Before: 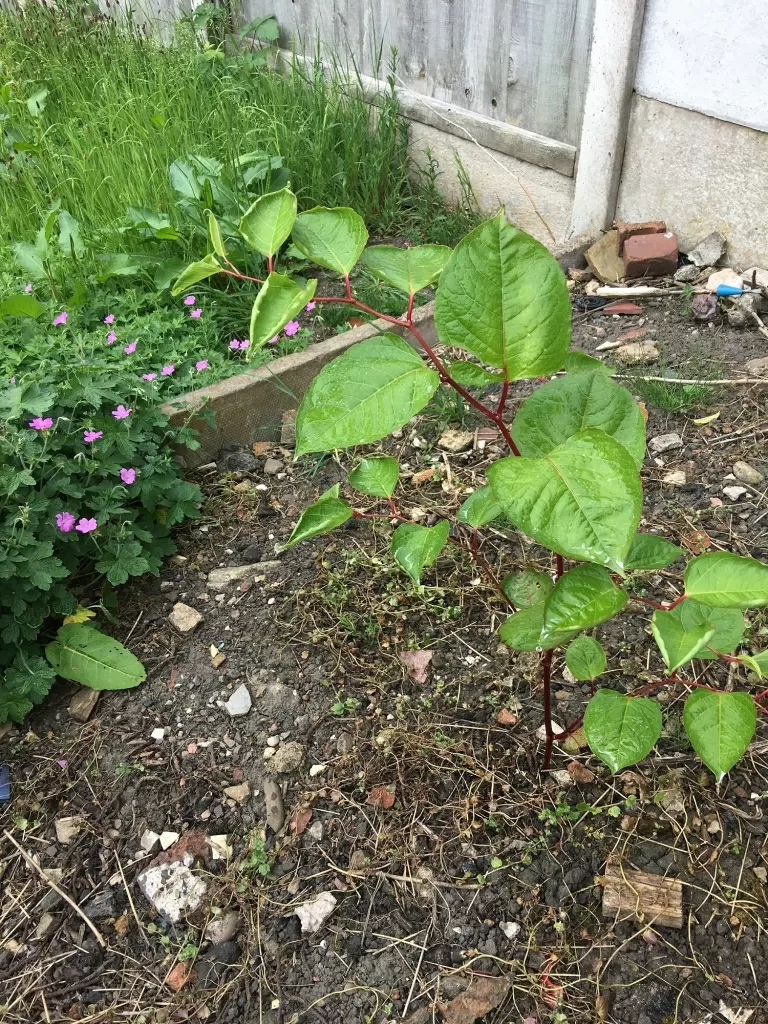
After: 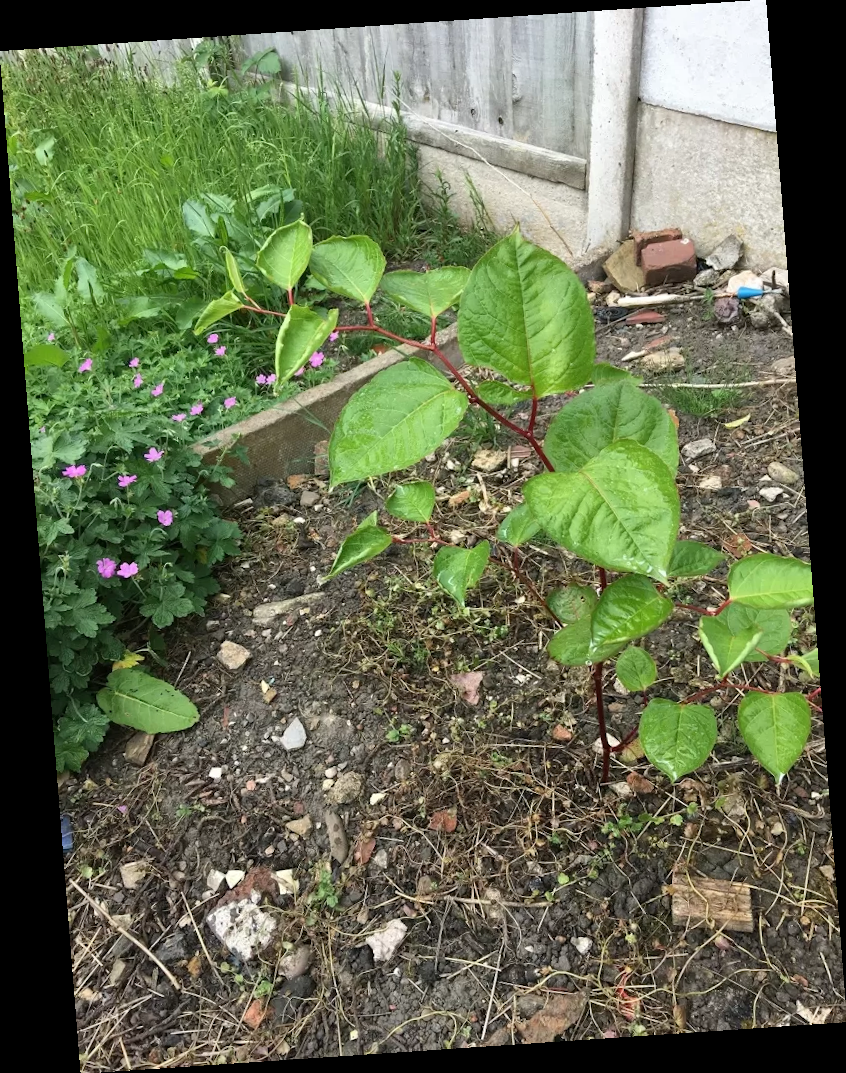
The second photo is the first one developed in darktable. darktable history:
shadows and highlights: shadows 29.61, highlights -30.47, low approximation 0.01, soften with gaussian
rotate and perspective: rotation -4.2°, shear 0.006, automatic cropping off
